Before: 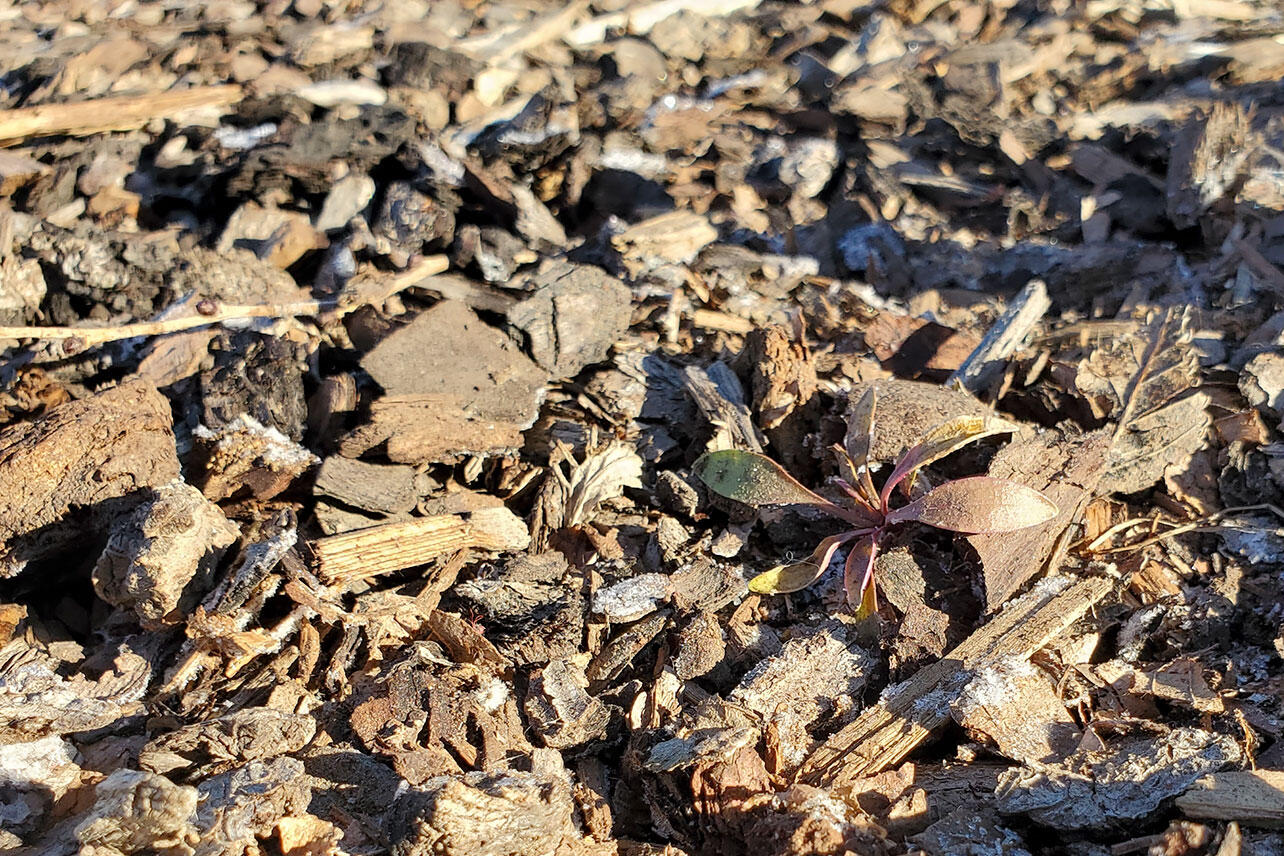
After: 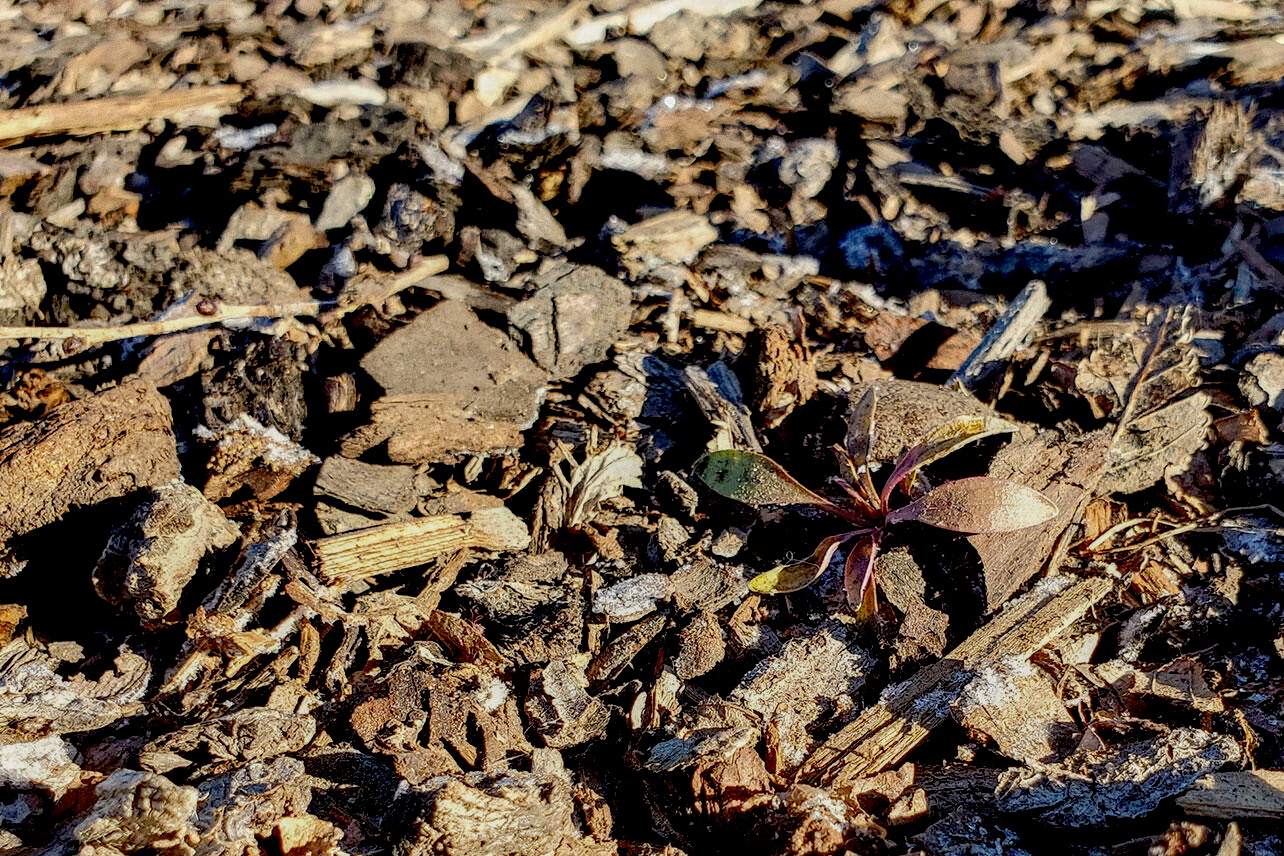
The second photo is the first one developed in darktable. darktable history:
local contrast: detail 130%
grain: strength 26%
exposure: black level correction 0.046, exposure -0.228 EV, compensate highlight preservation false
